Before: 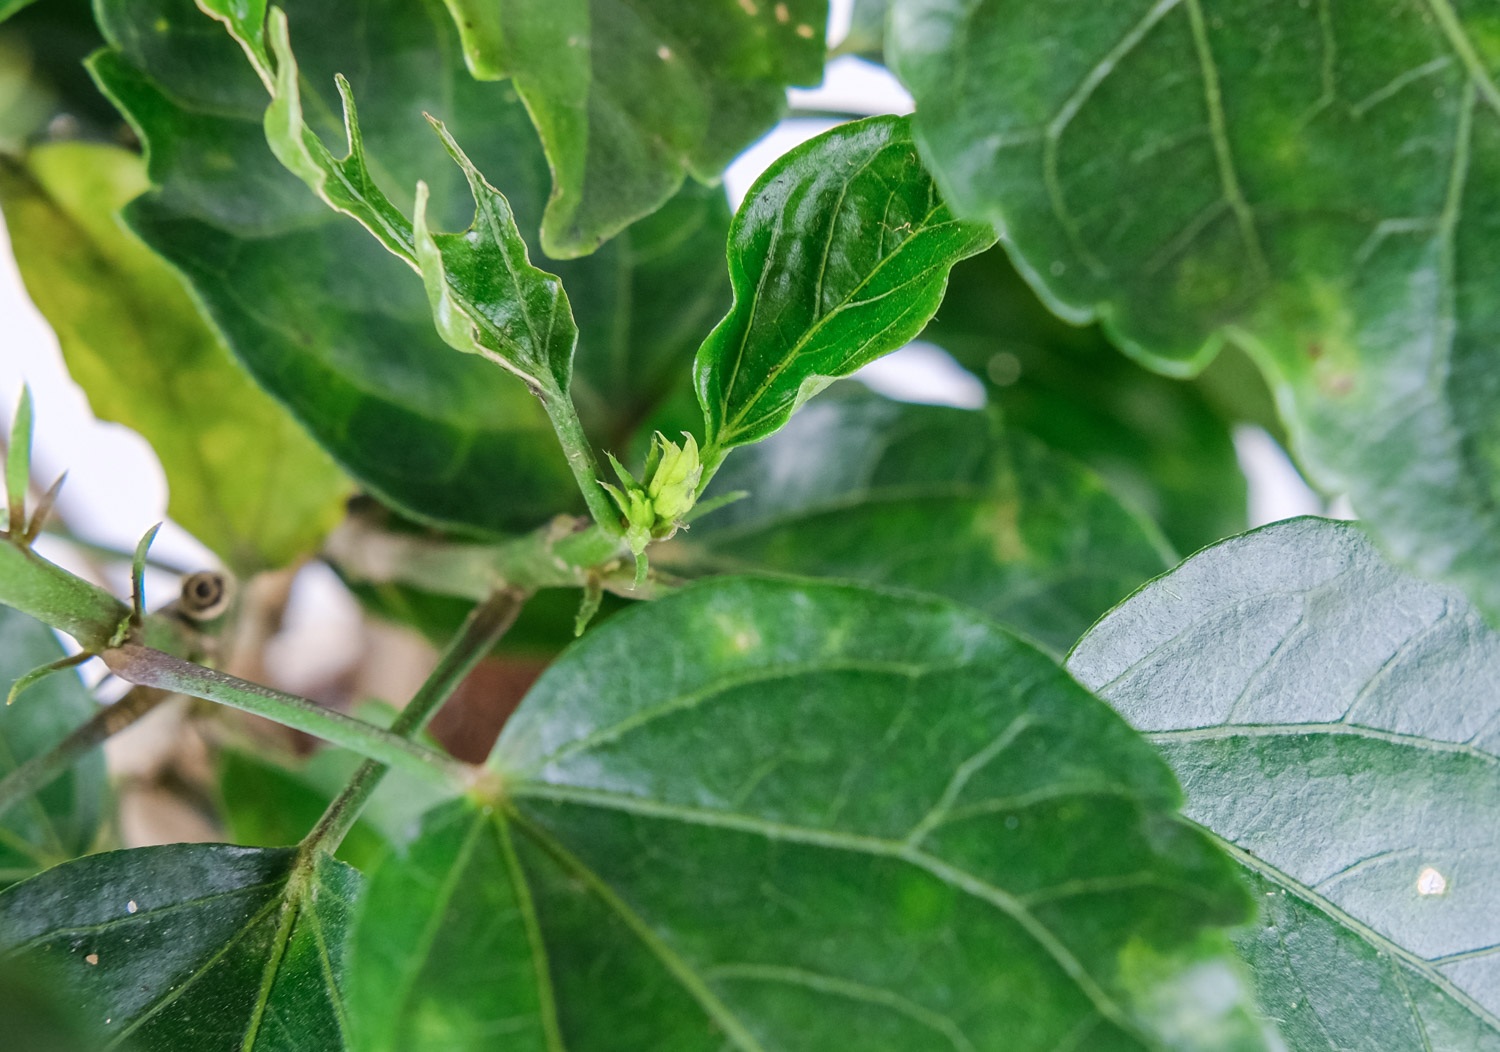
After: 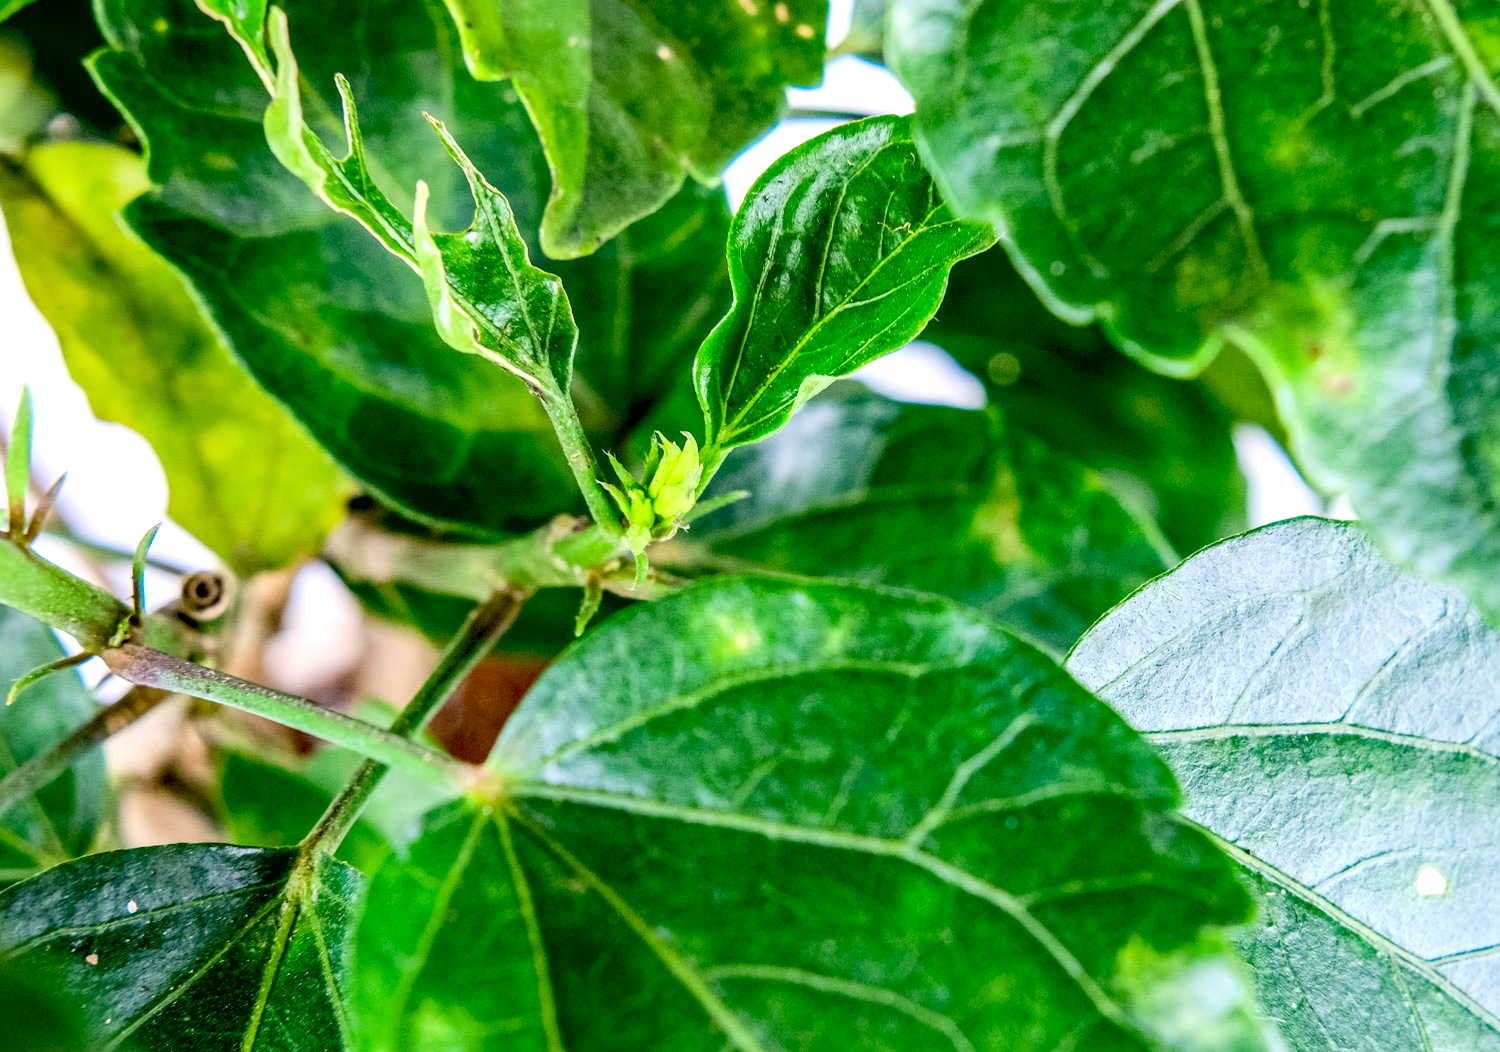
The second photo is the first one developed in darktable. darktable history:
local contrast: detail 130%
haze removal: compatibility mode true, adaptive false
exposure: black level correction 0.024, exposure 0.184 EV, compensate exposure bias true, compensate highlight preservation false
contrast brightness saturation: contrast 0.198, brightness 0.165, saturation 0.219
